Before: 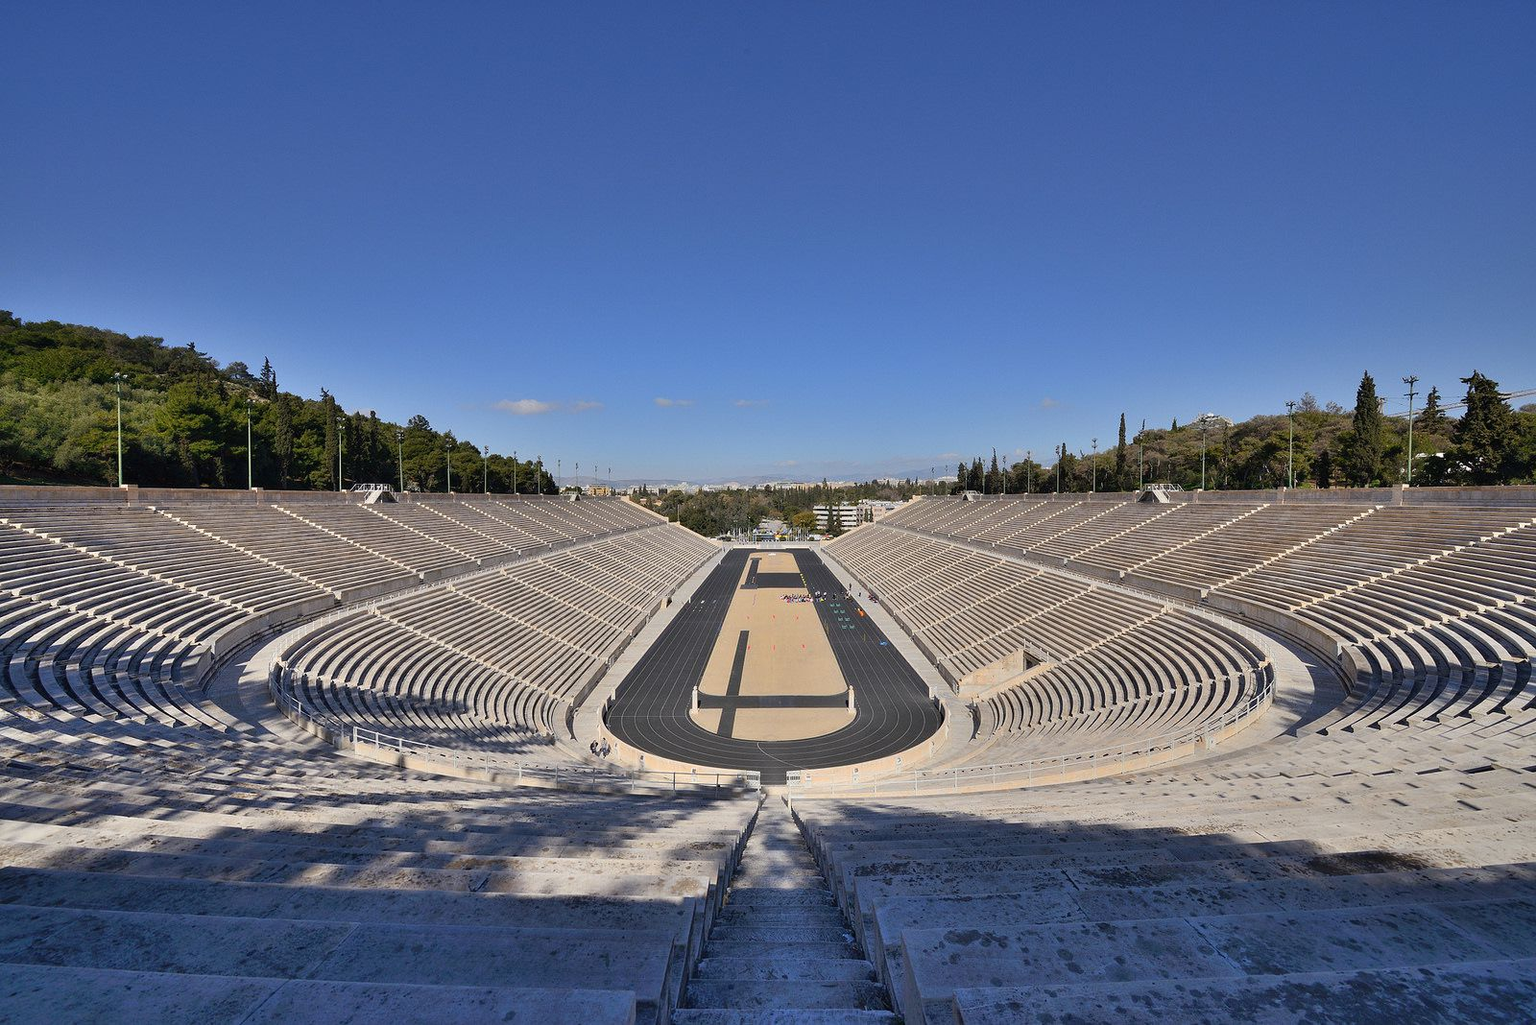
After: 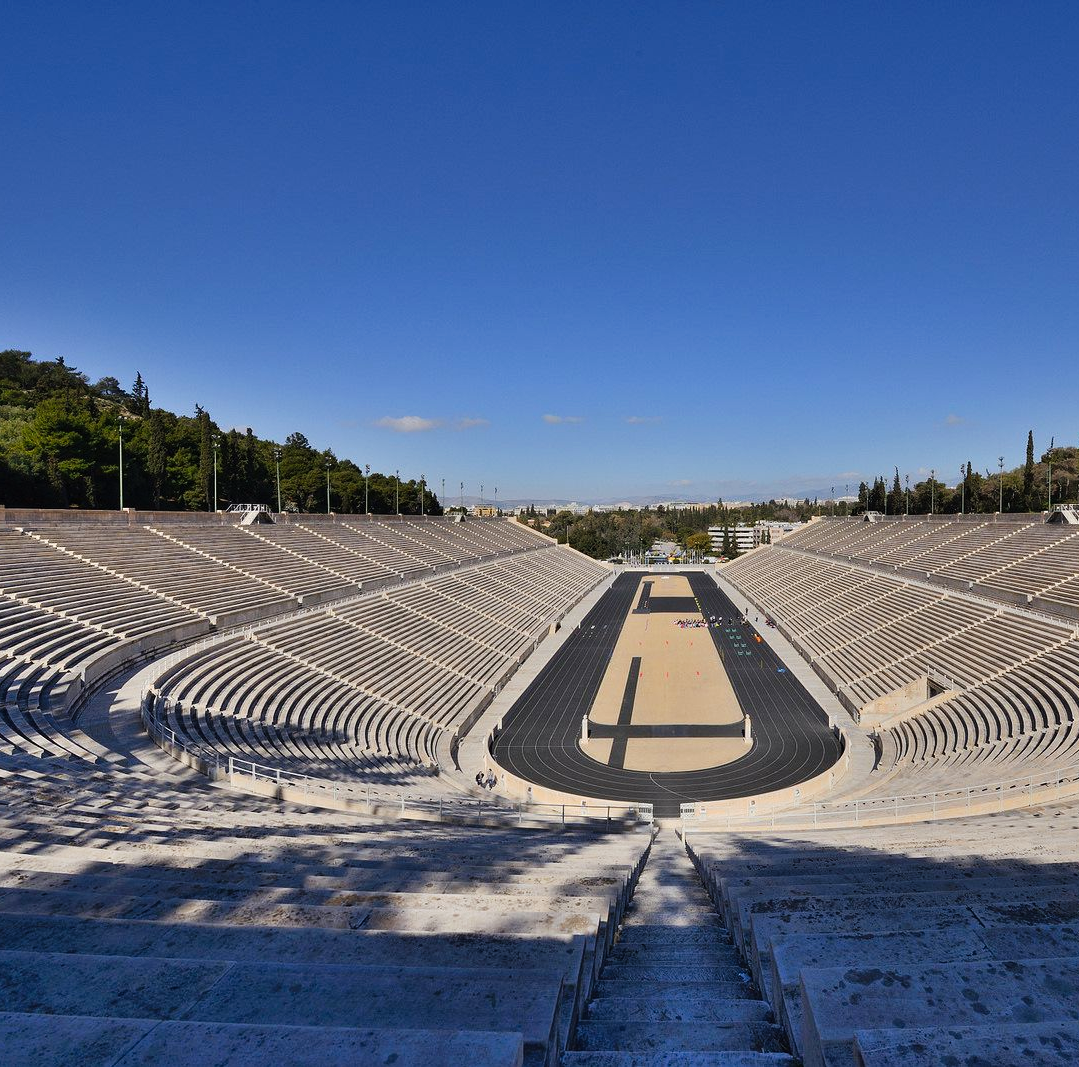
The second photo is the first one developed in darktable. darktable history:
tone curve: curves: ch0 [(0, 0) (0.003, 0.002) (0.011, 0.009) (0.025, 0.019) (0.044, 0.031) (0.069, 0.044) (0.1, 0.061) (0.136, 0.087) (0.177, 0.127) (0.224, 0.172) (0.277, 0.226) (0.335, 0.295) (0.399, 0.367) (0.468, 0.445) (0.543, 0.536) (0.623, 0.626) (0.709, 0.717) (0.801, 0.806) (0.898, 0.889) (1, 1)], preserve colors none
crop and rotate: left 8.742%, right 23.769%
